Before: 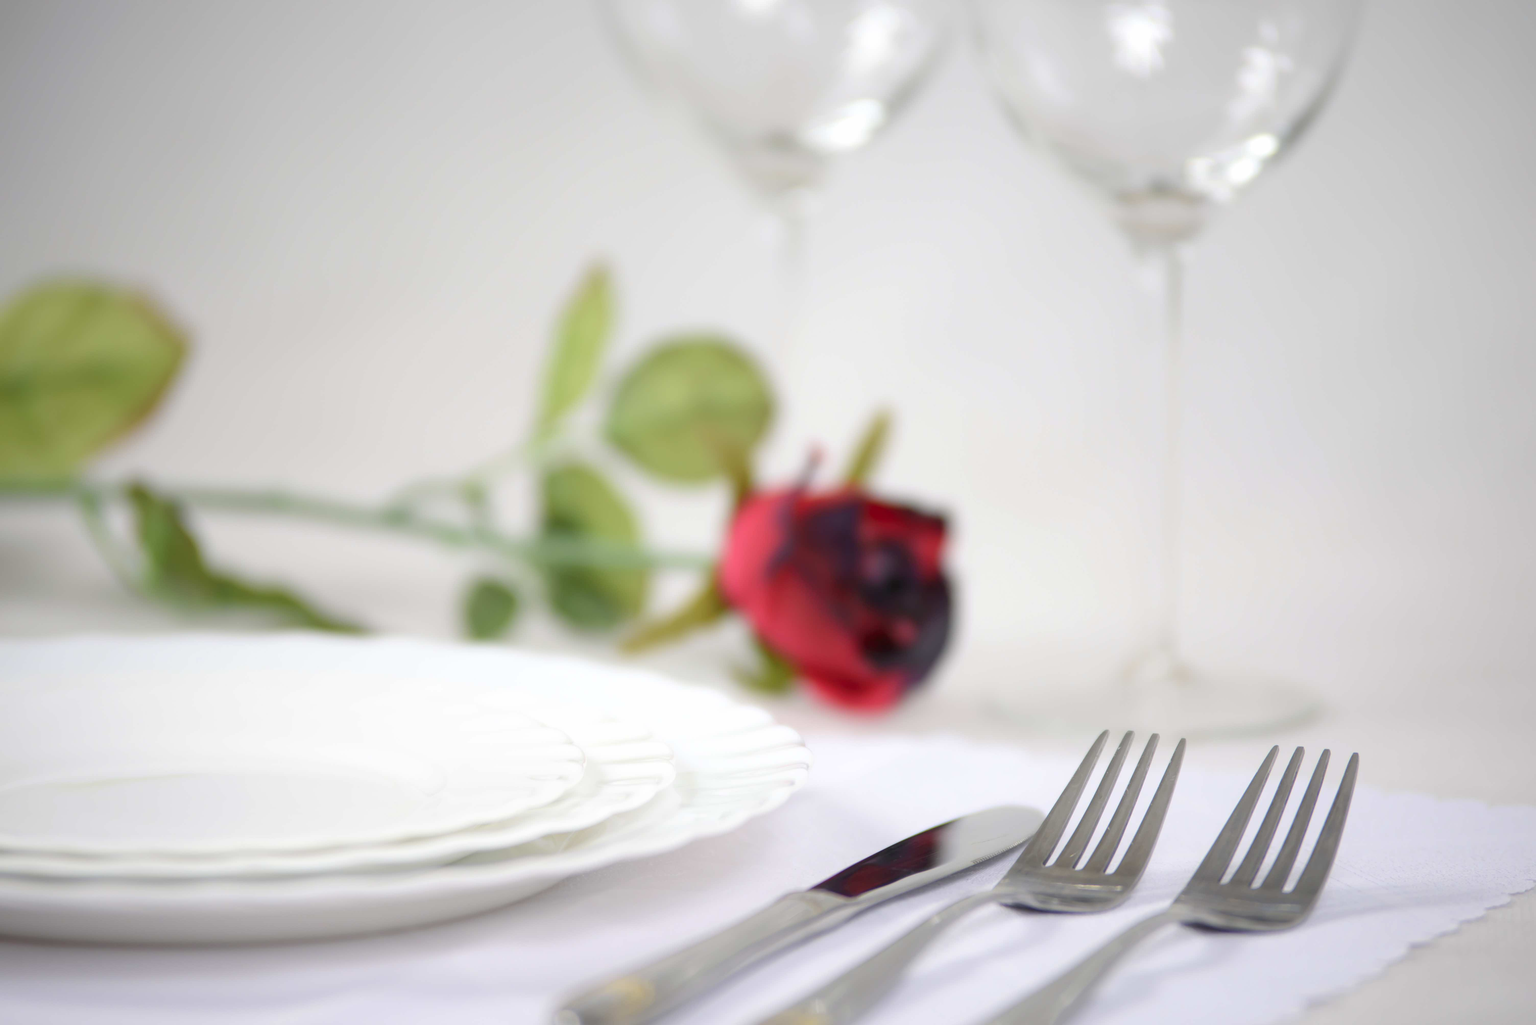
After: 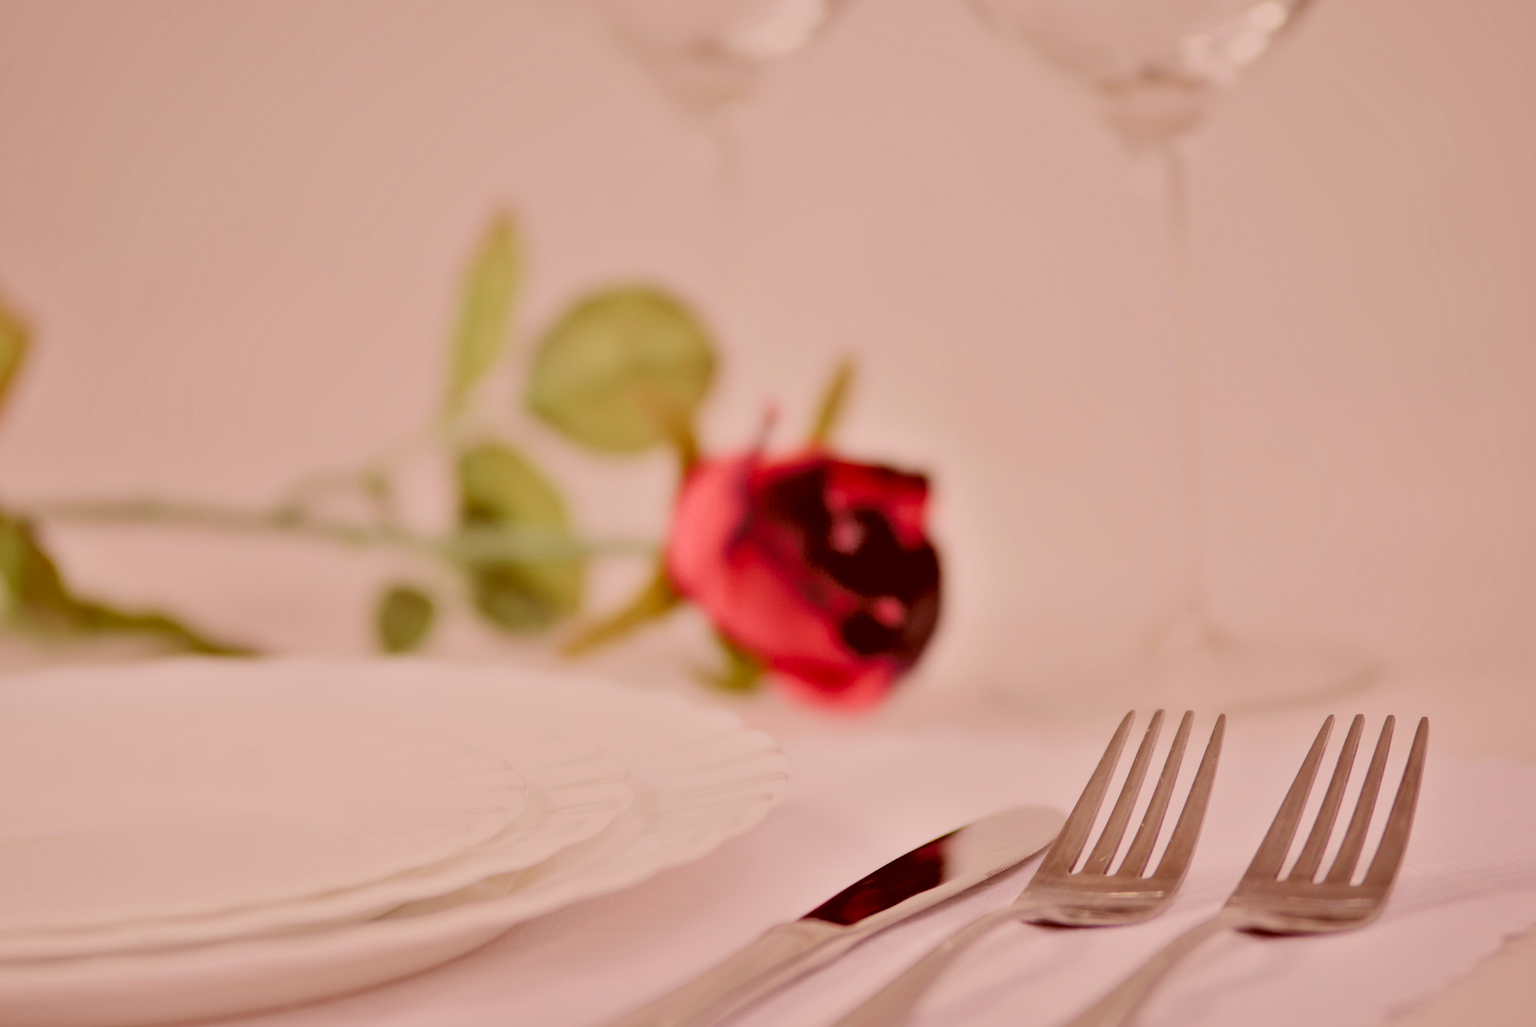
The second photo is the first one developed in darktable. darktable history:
shadows and highlights: soften with gaussian
filmic rgb: black relative exposure -2.92 EV, white relative exposure 4.56 EV, hardness 1.74, contrast 1.253, color science v5 (2021), contrast in shadows safe, contrast in highlights safe
crop and rotate: angle 3.89°, left 5.915%, top 5.693%
color correction: highlights a* 9.22, highlights b* 8.76, shadows a* 39.64, shadows b* 39.35, saturation 0.803
